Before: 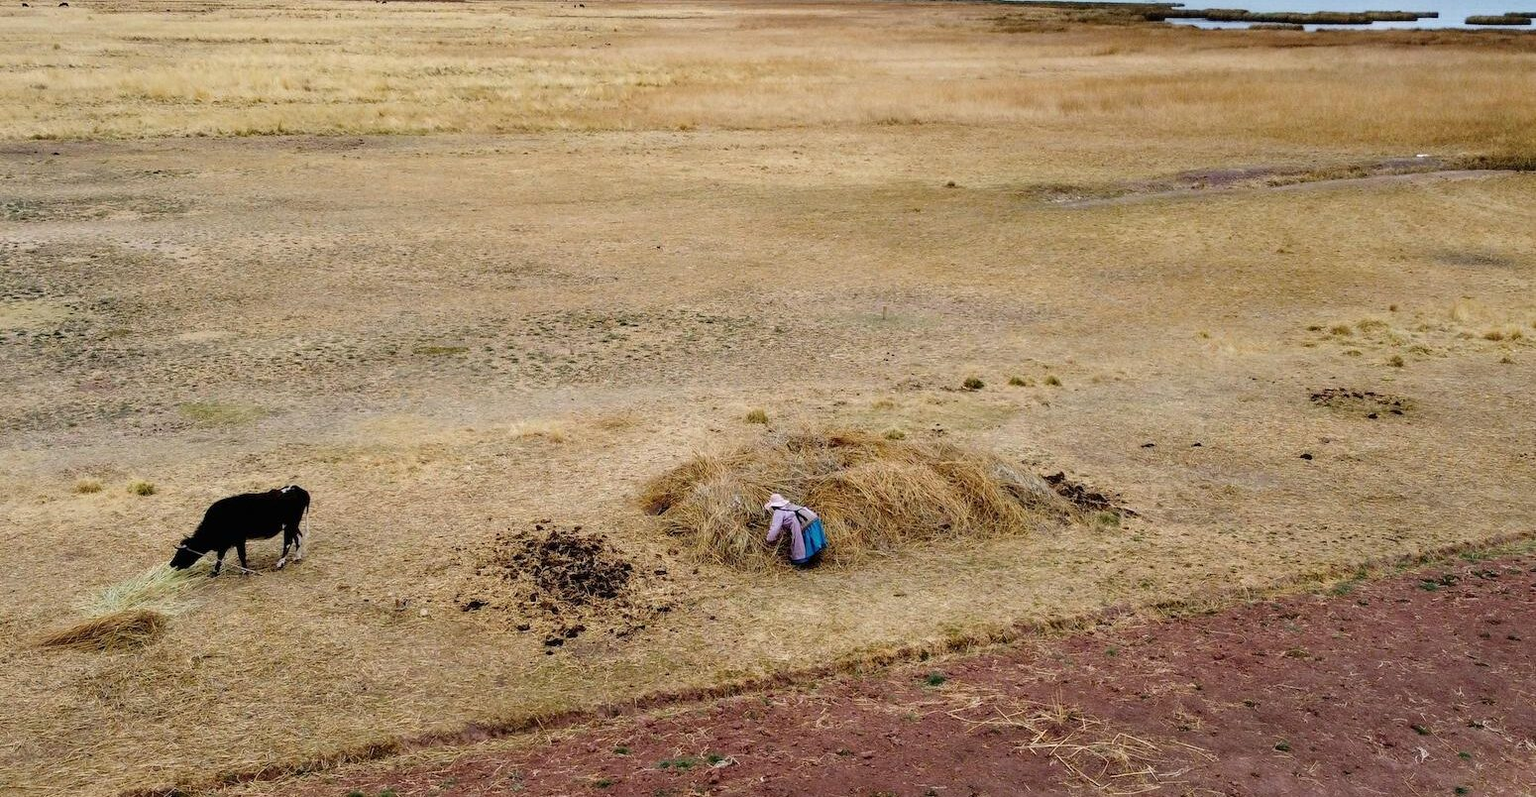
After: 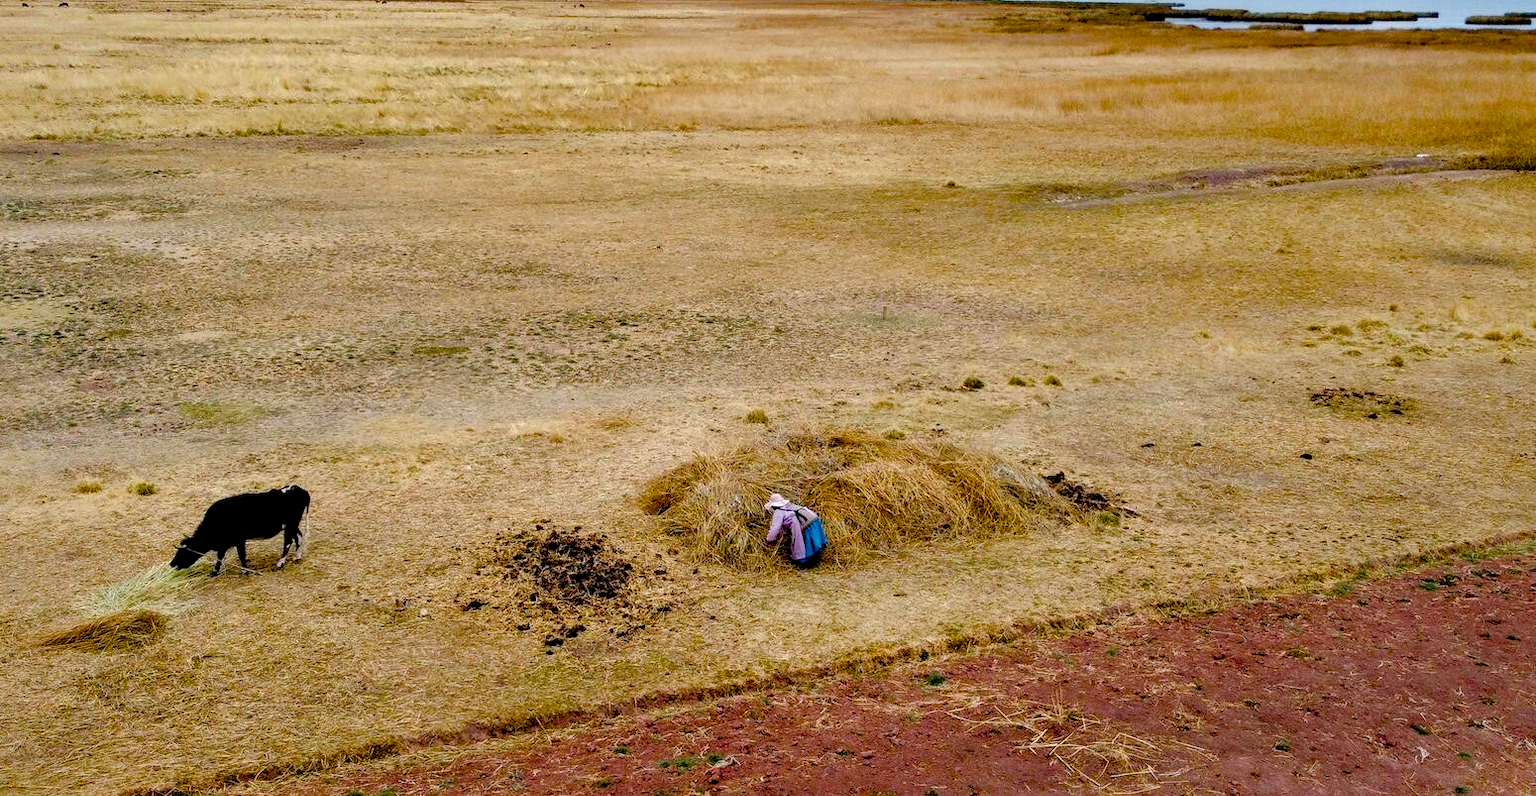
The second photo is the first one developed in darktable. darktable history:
shadows and highlights: on, module defaults
color balance rgb: shadows lift › luminance -9.41%, highlights gain › luminance 17.6%, global offset › luminance -1.45%, perceptual saturation grading › highlights -17.77%, perceptual saturation grading › mid-tones 33.1%, perceptual saturation grading › shadows 50.52%, global vibrance 24.22%
